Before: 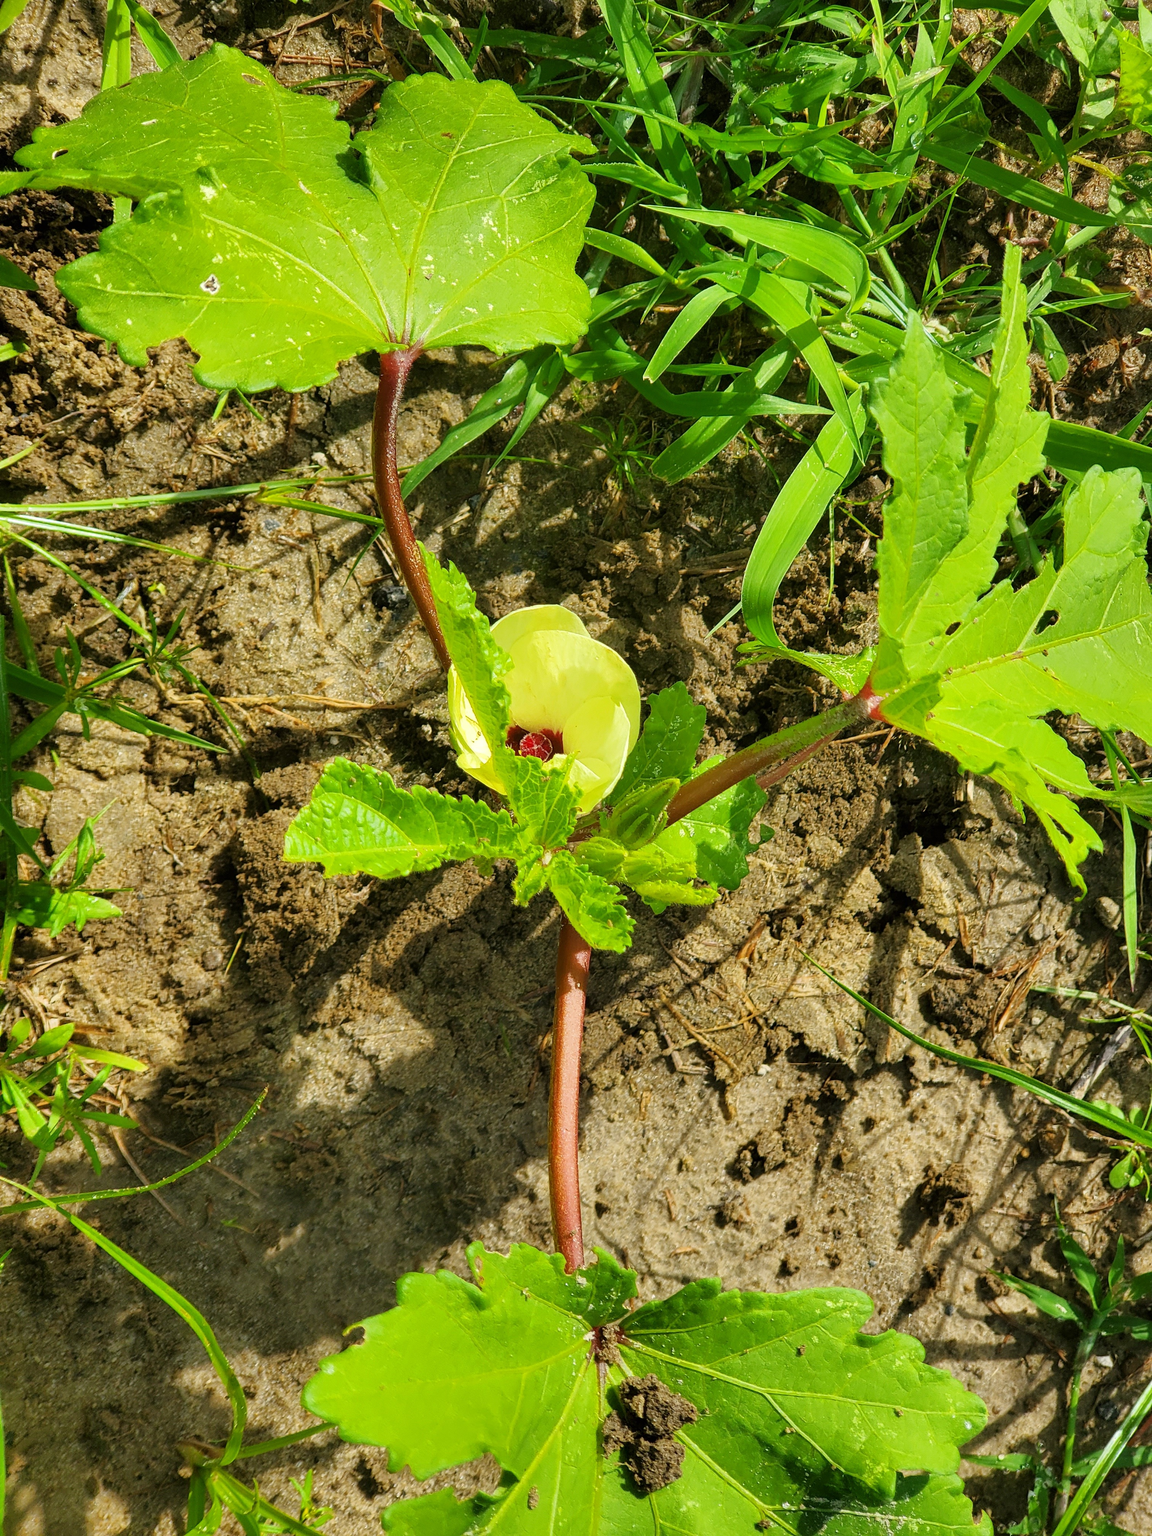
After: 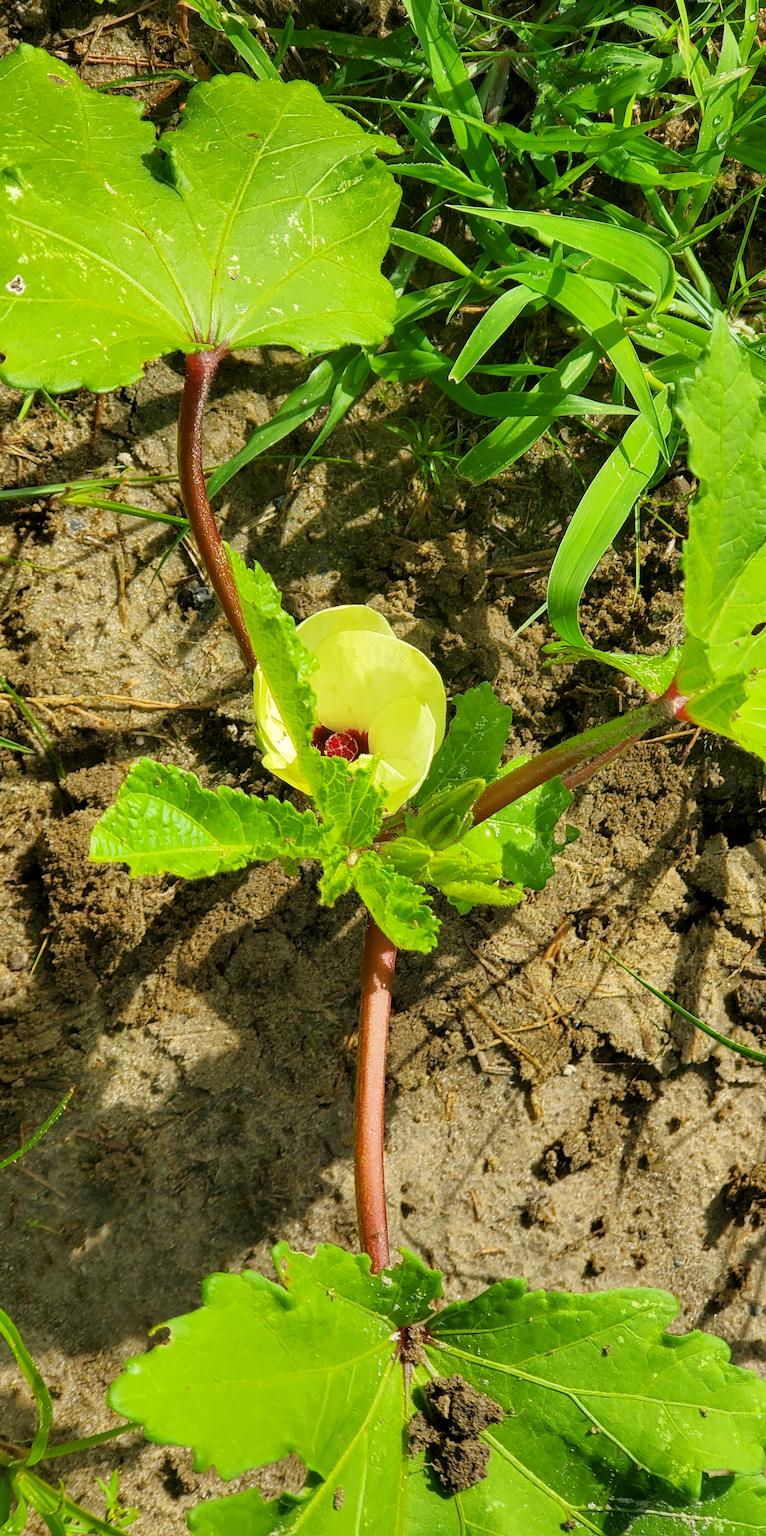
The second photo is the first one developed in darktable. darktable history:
exposure: black level correction 0.001, compensate highlight preservation false
crop: left 16.899%, right 16.556%
